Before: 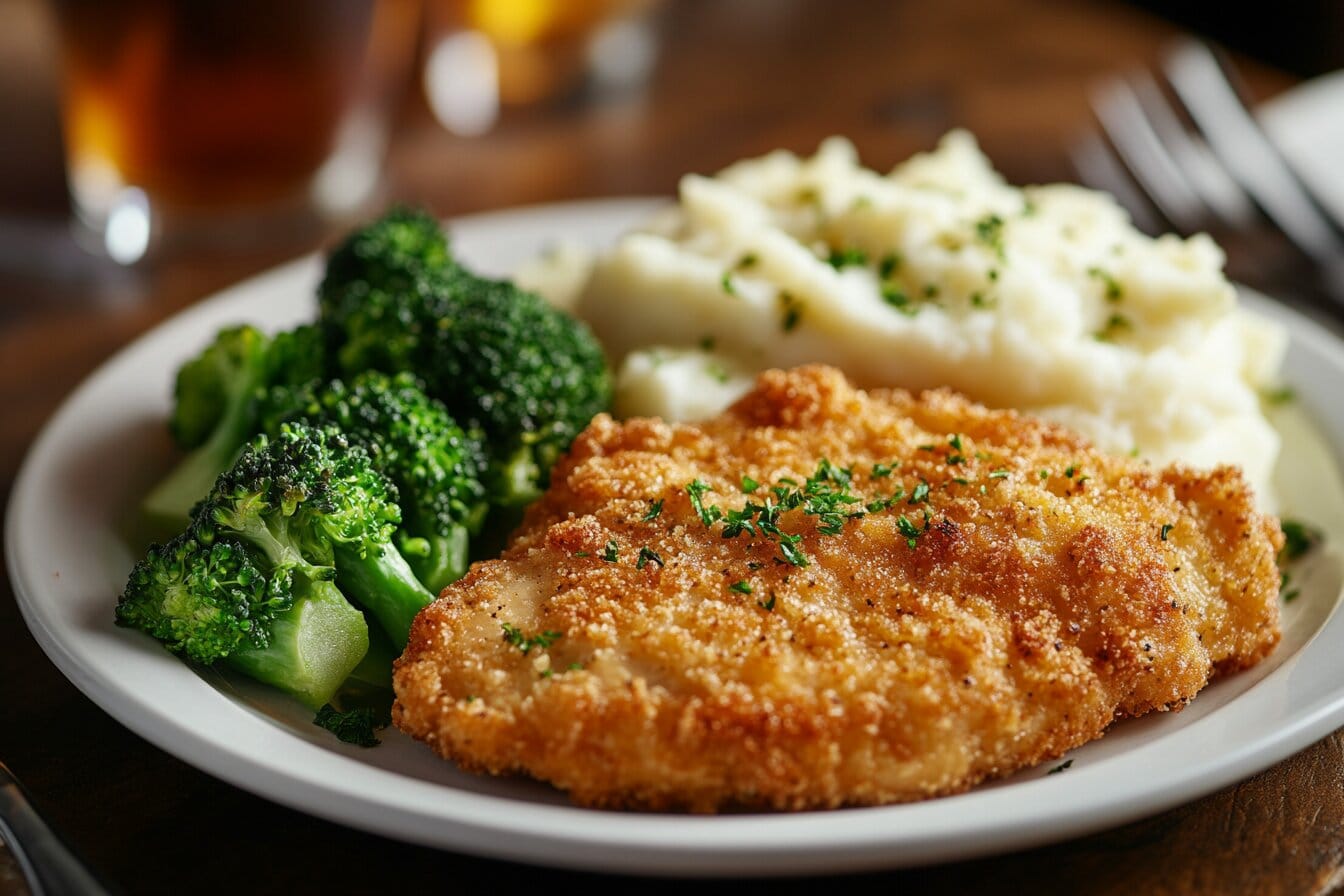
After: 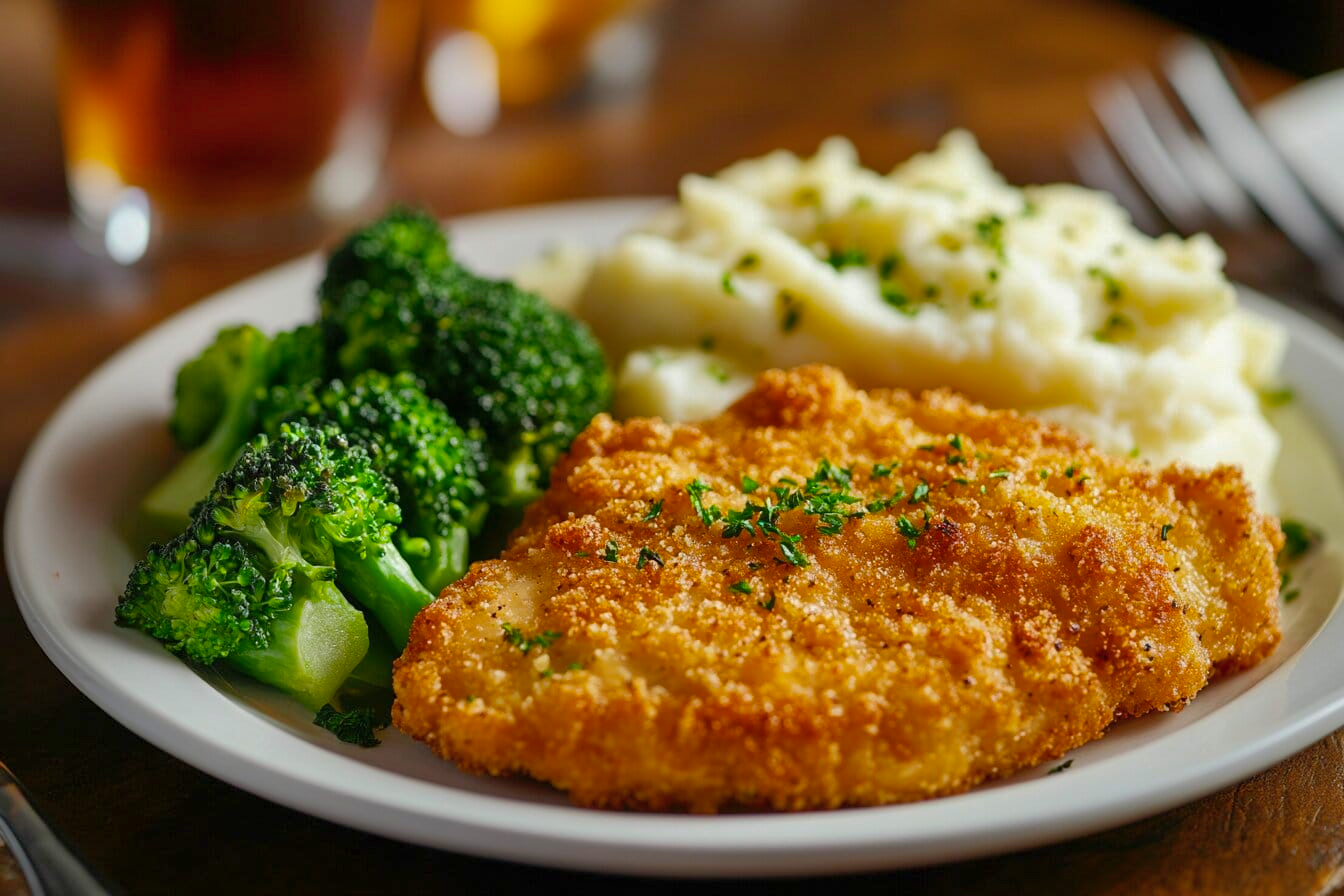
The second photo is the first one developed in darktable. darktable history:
color balance: contrast fulcrum 17.78%
shadows and highlights: on, module defaults
color balance rgb: perceptual saturation grading › global saturation 20%, global vibrance 20%
